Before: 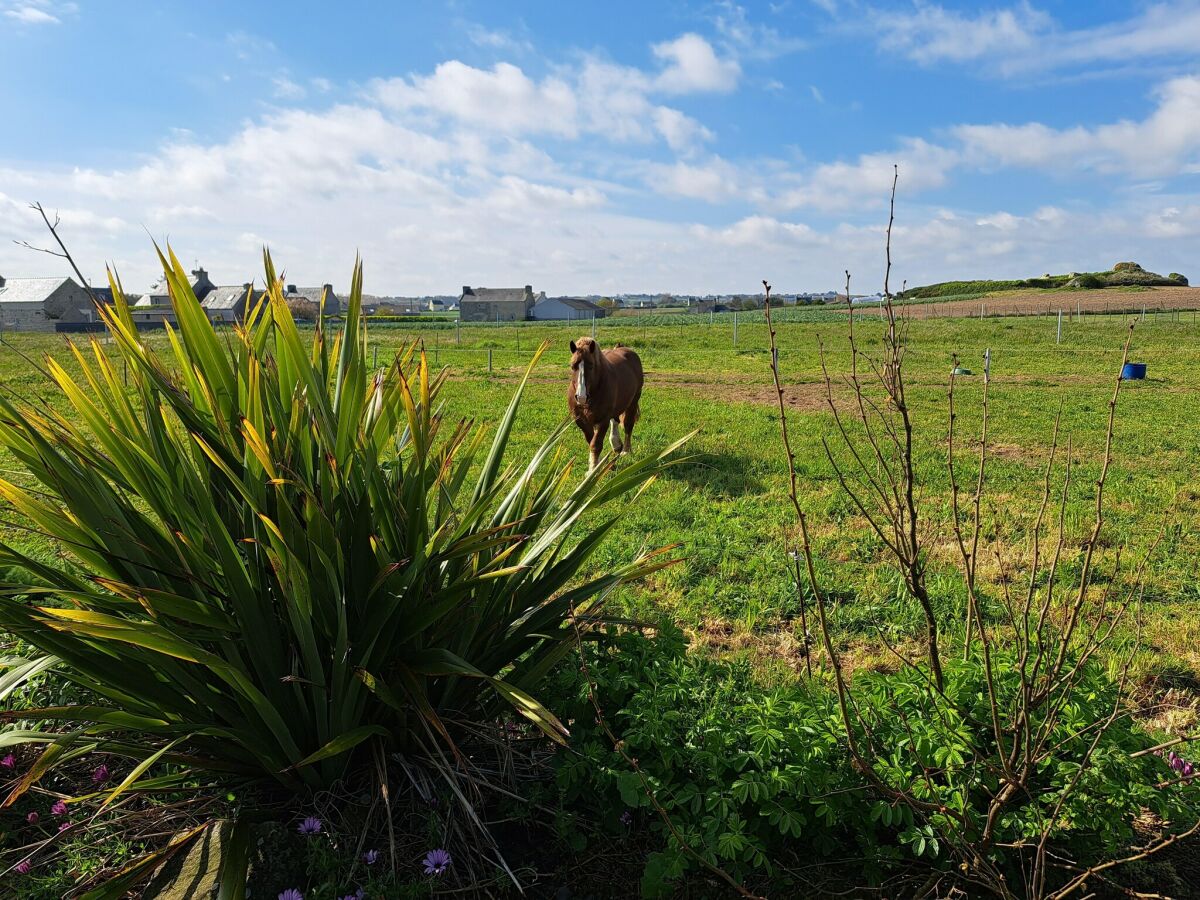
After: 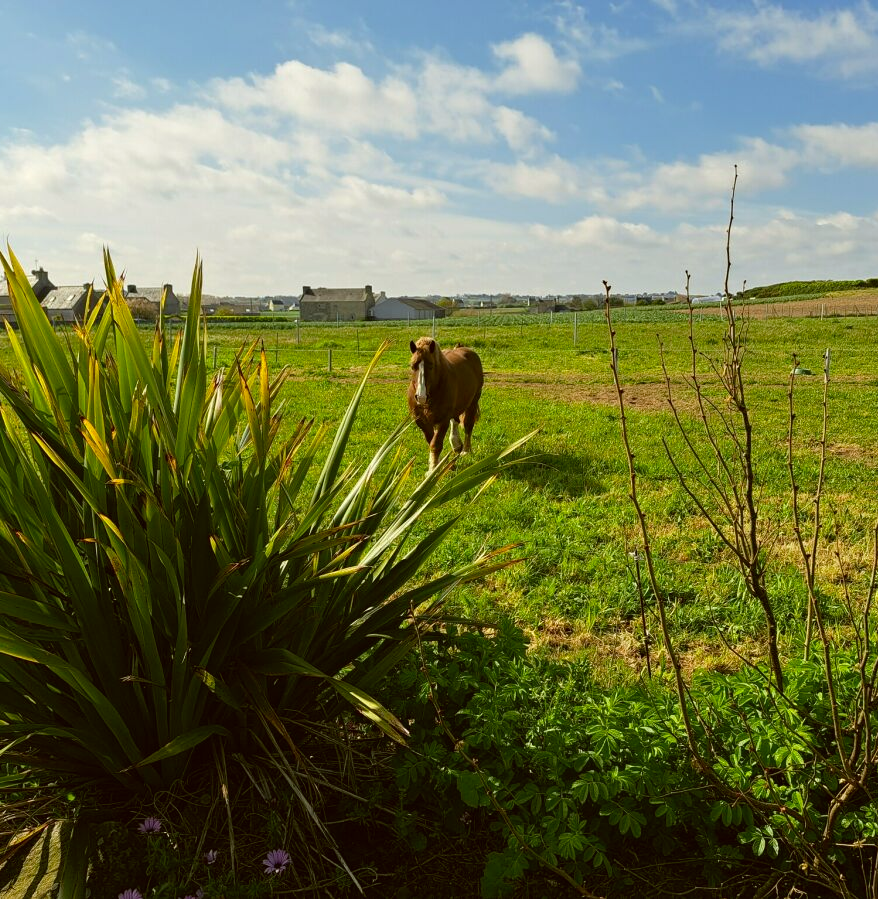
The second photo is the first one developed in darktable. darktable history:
tone equalizer: -7 EV 0.139 EV, edges refinement/feathering 500, mask exposure compensation -1.57 EV, preserve details no
color correction: highlights a* -1.39, highlights b* 10.4, shadows a* 0.379, shadows b* 19.7
crop: left 13.391%, right 13.387%
